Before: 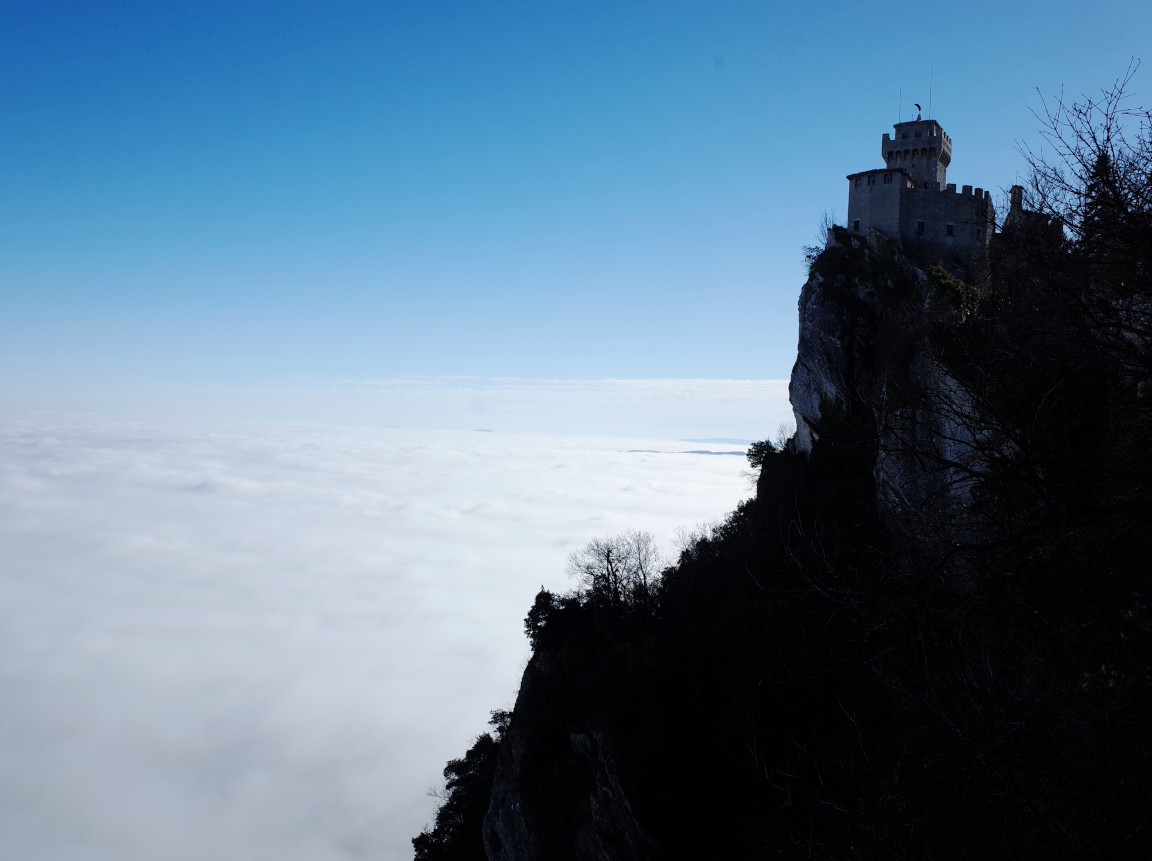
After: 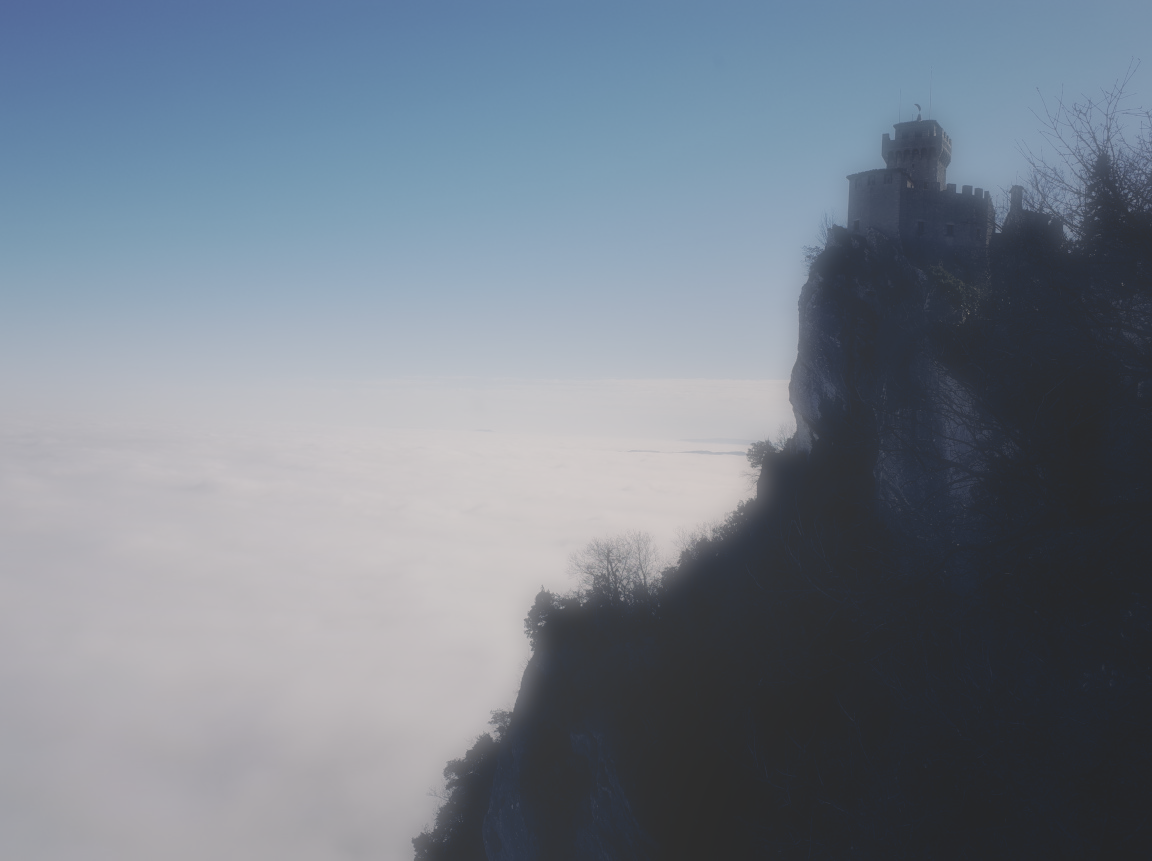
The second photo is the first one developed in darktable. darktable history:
soften: on, module defaults
contrast brightness saturation: contrast -0.26, saturation -0.43
color balance rgb: shadows lift › hue 87.51°, highlights gain › chroma 3.21%, highlights gain › hue 55.1°, global offset › chroma 0.15%, global offset › hue 253.66°, linear chroma grading › global chroma 0.5%
local contrast: highlights 48%, shadows 0%, detail 100%
